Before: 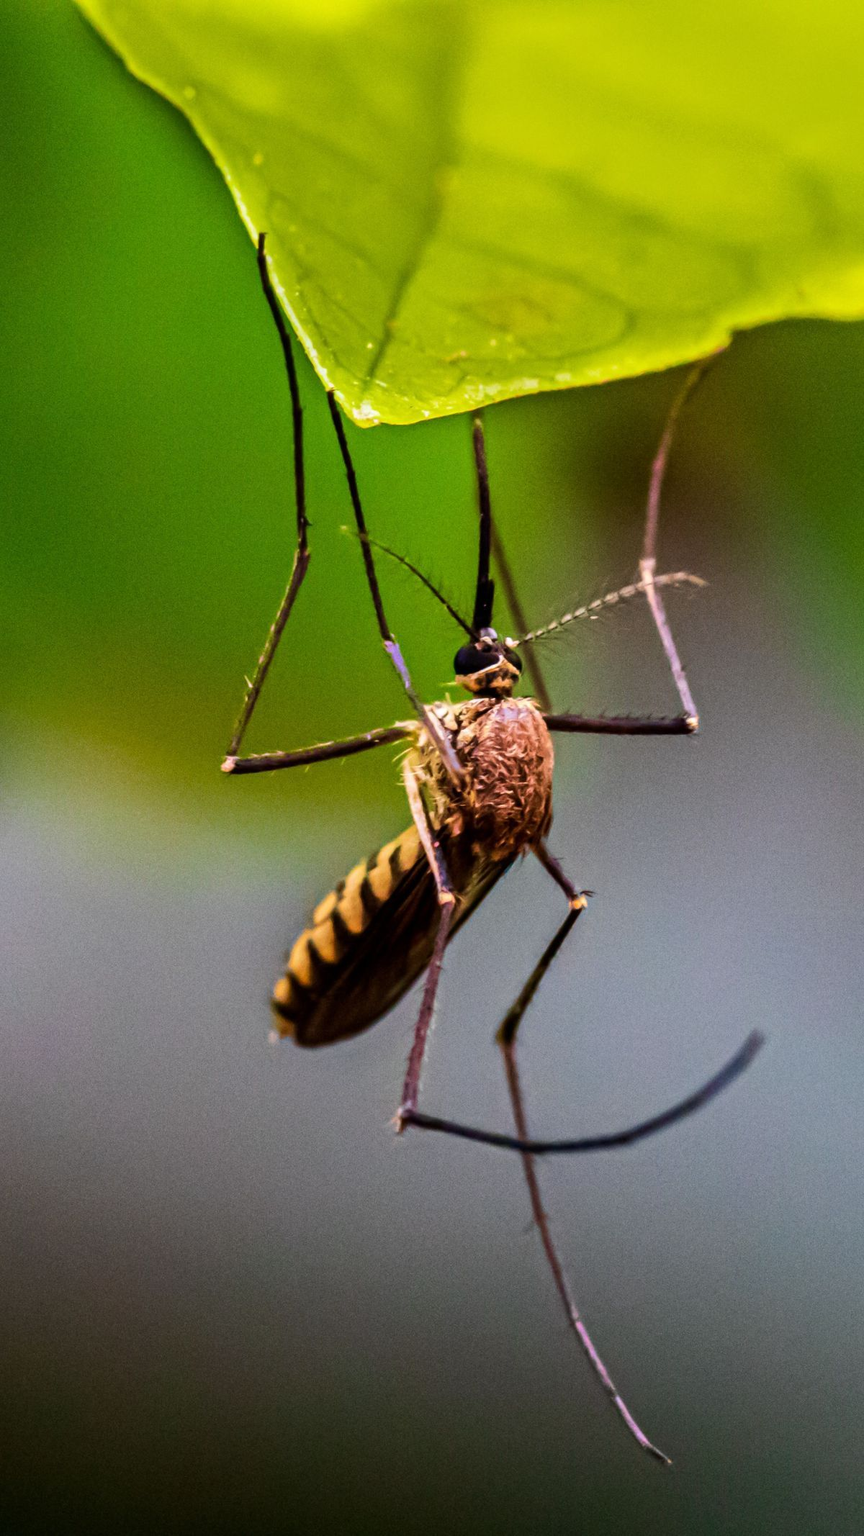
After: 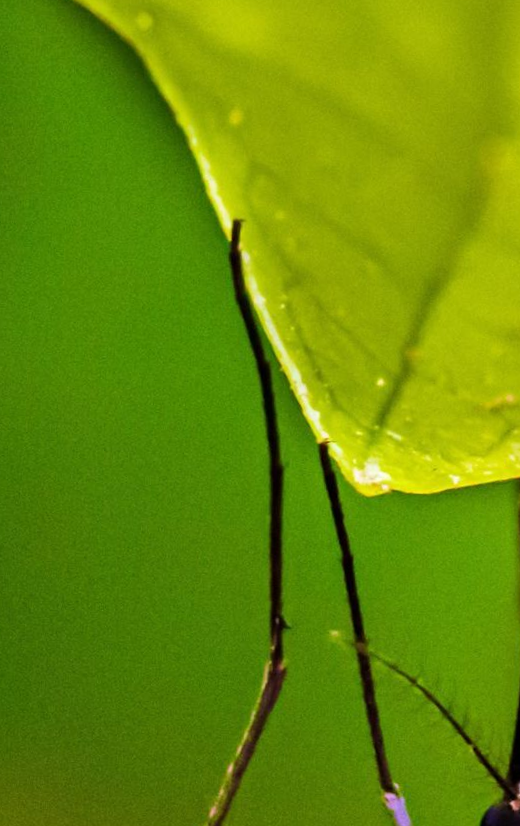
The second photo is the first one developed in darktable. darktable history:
rotate and perspective: rotation 2.27°, automatic cropping off
rgb curve: mode RGB, independent channels
crop: left 15.452%, top 5.459%, right 43.956%, bottom 56.62%
tone equalizer: on, module defaults
